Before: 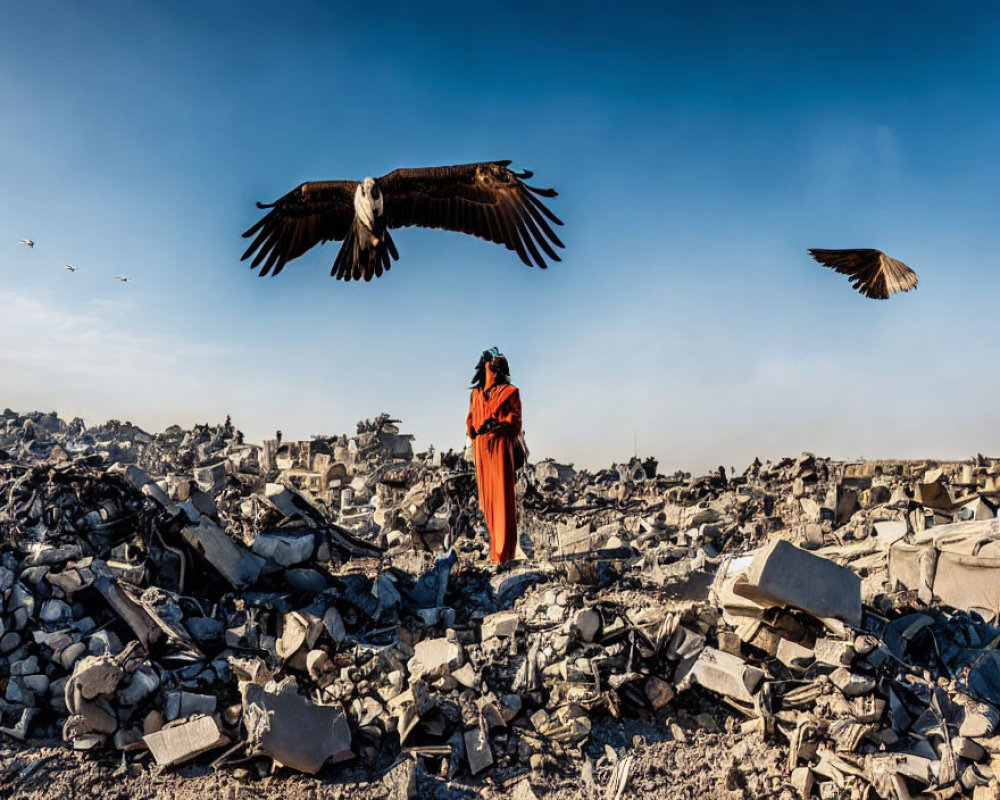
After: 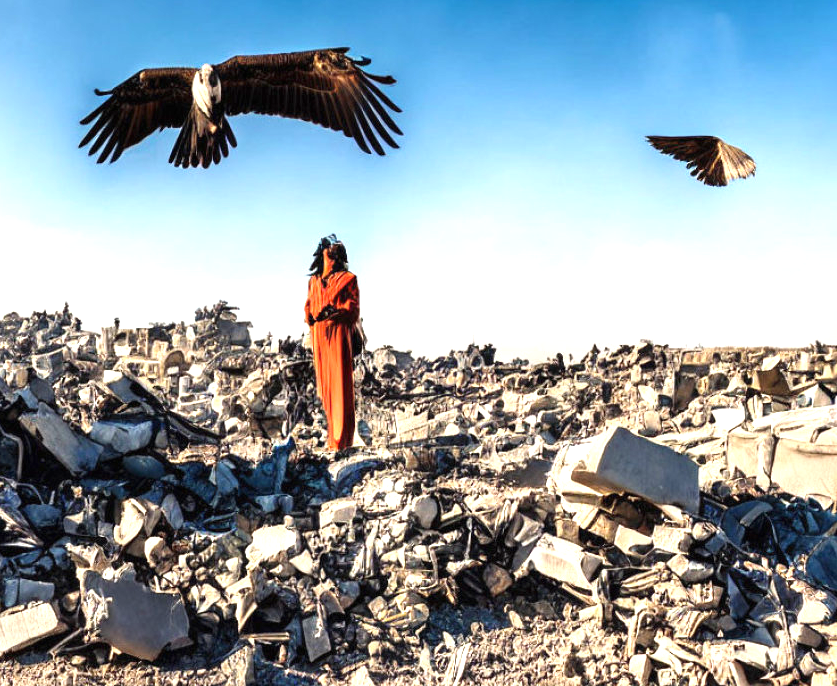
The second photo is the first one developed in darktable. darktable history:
crop: left 16.269%, top 14.231%
exposure: black level correction 0, exposure 1 EV, compensate exposure bias true, compensate highlight preservation false
